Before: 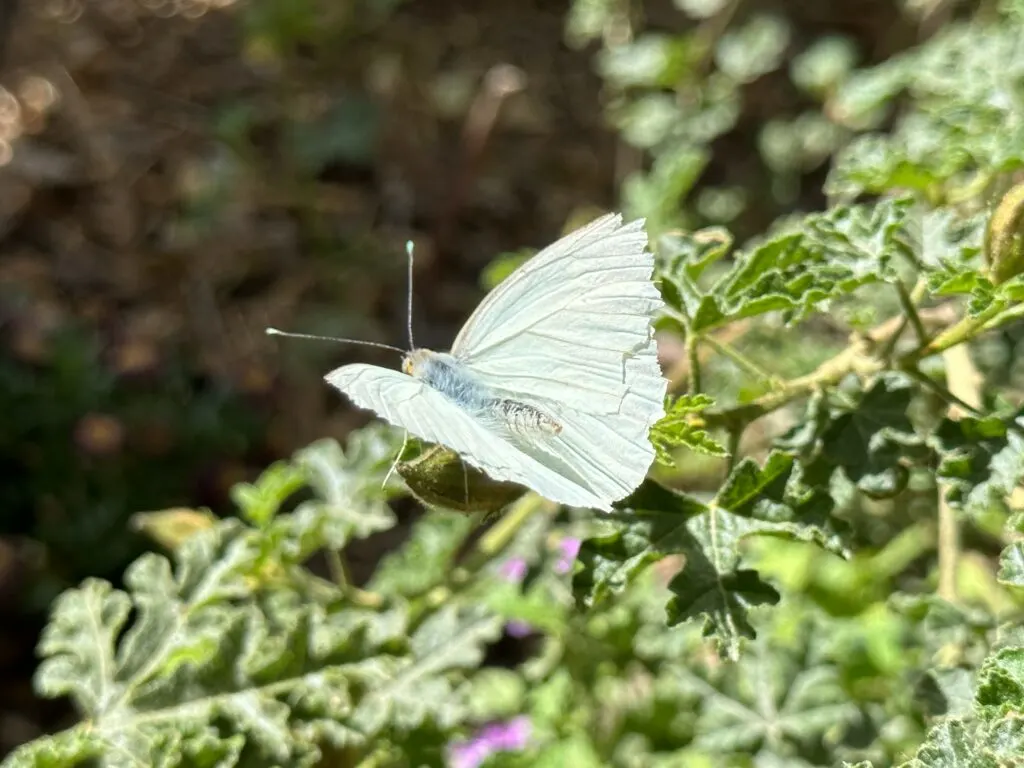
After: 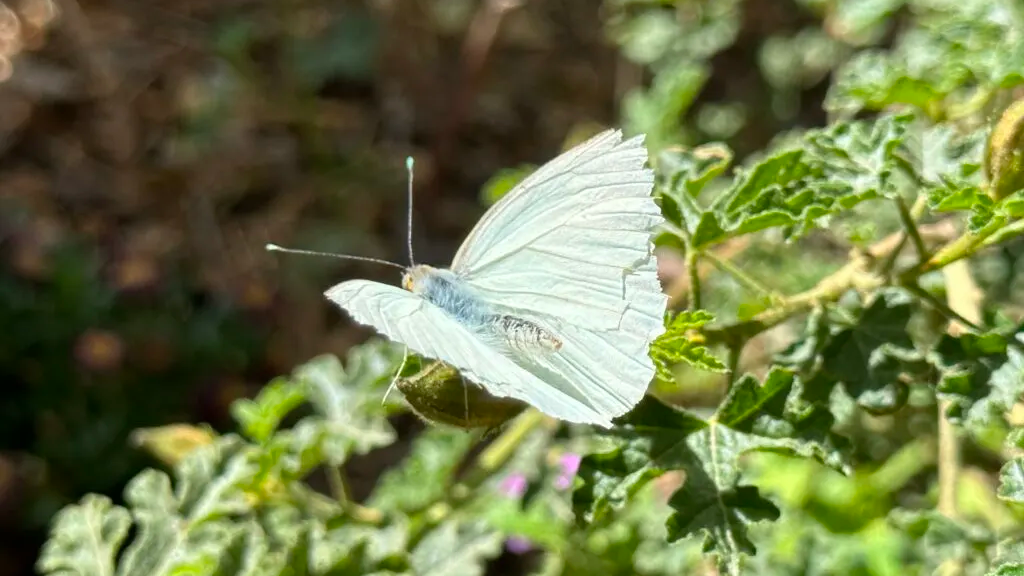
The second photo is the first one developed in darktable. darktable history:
crop: top 11.036%, bottom 13.933%
